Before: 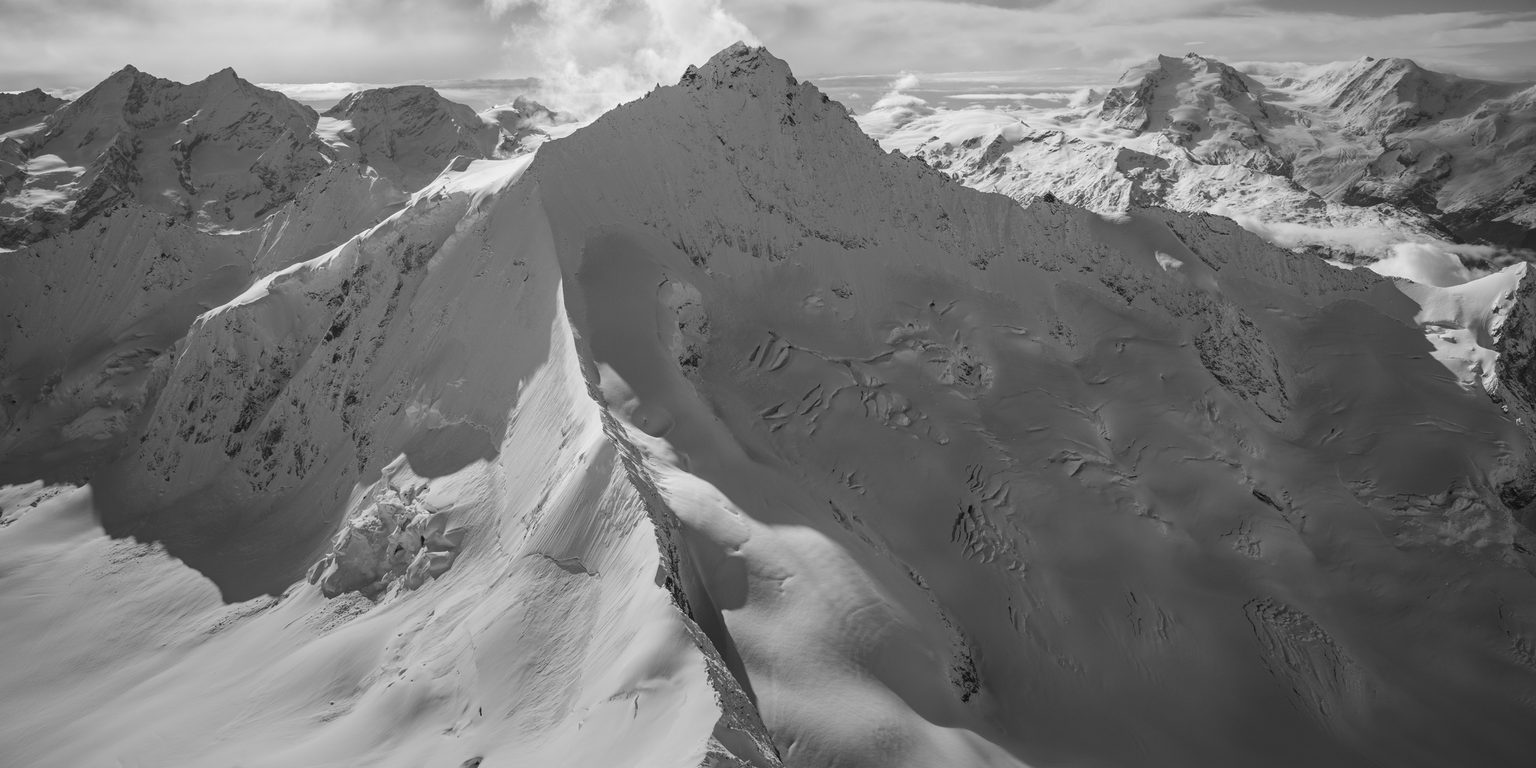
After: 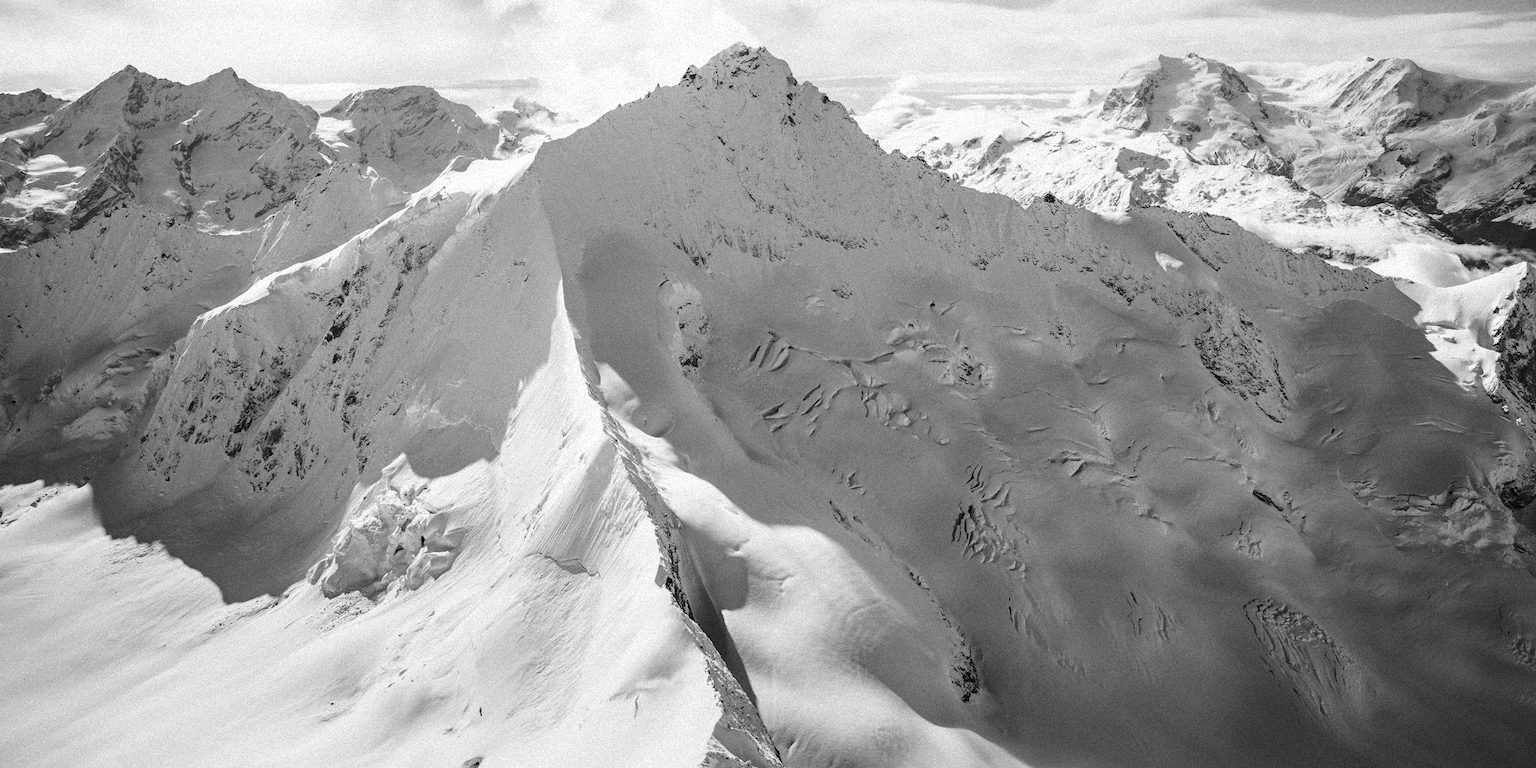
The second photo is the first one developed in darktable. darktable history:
base curve: curves: ch0 [(0, 0) (0.032, 0.037) (0.105, 0.228) (0.435, 0.76) (0.856, 0.983) (1, 1)], preserve colors none
grain: coarseness 9.38 ISO, strength 34.99%, mid-tones bias 0%
